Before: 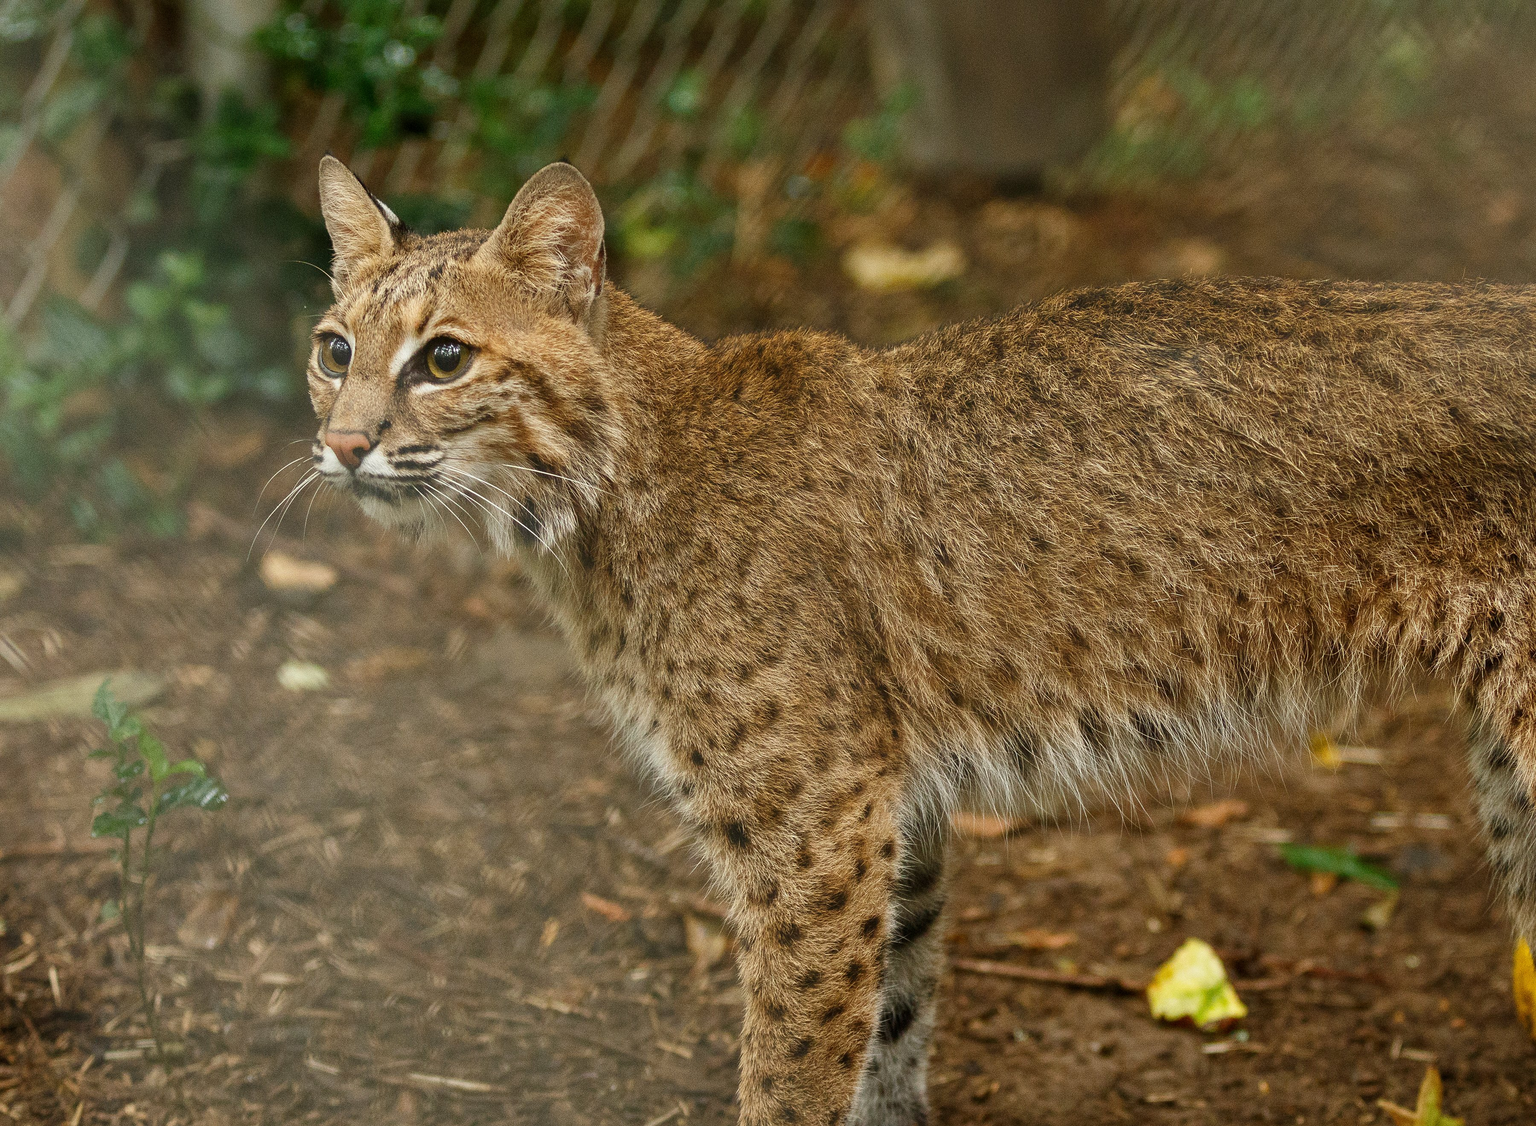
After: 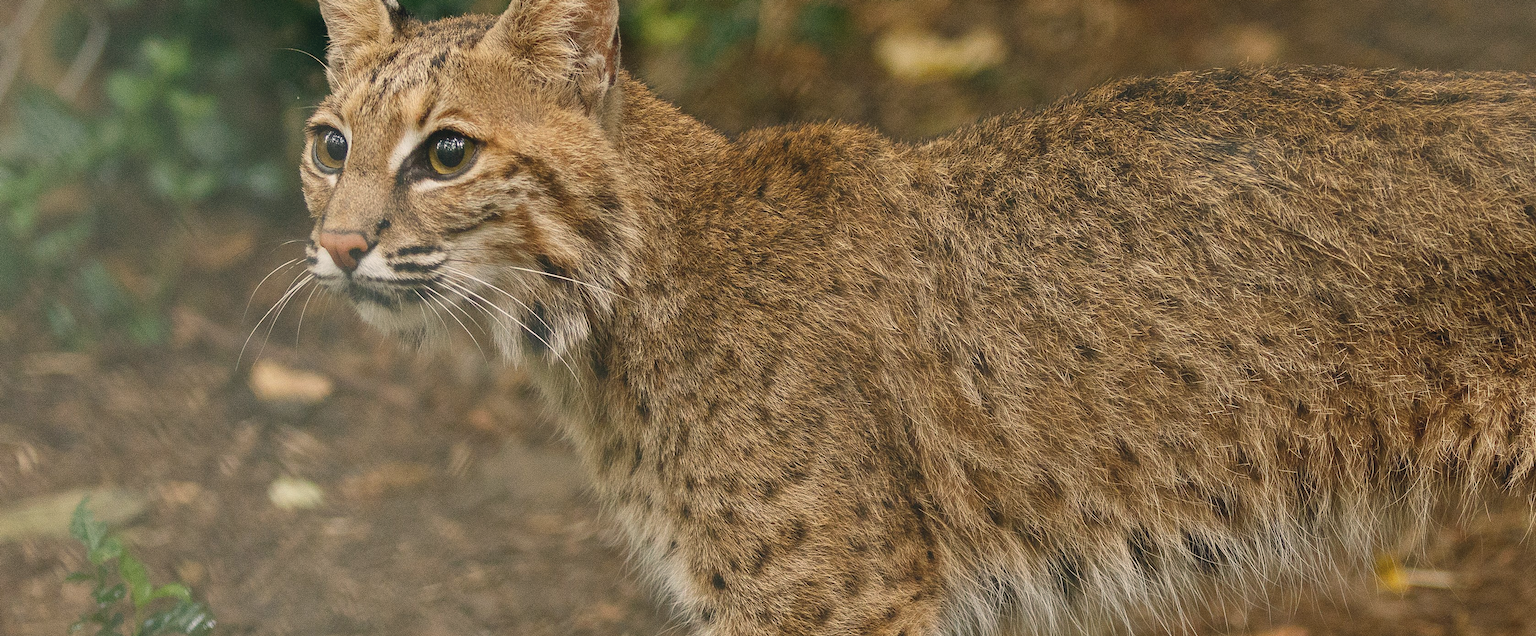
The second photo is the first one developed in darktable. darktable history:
contrast brightness saturation: contrast -0.105, saturation -0.09
color correction: highlights a* 5.46, highlights b* 5.32, shadows a* -4.24, shadows b* -5.05
crop: left 1.797%, top 19.18%, right 4.923%, bottom 28.038%
